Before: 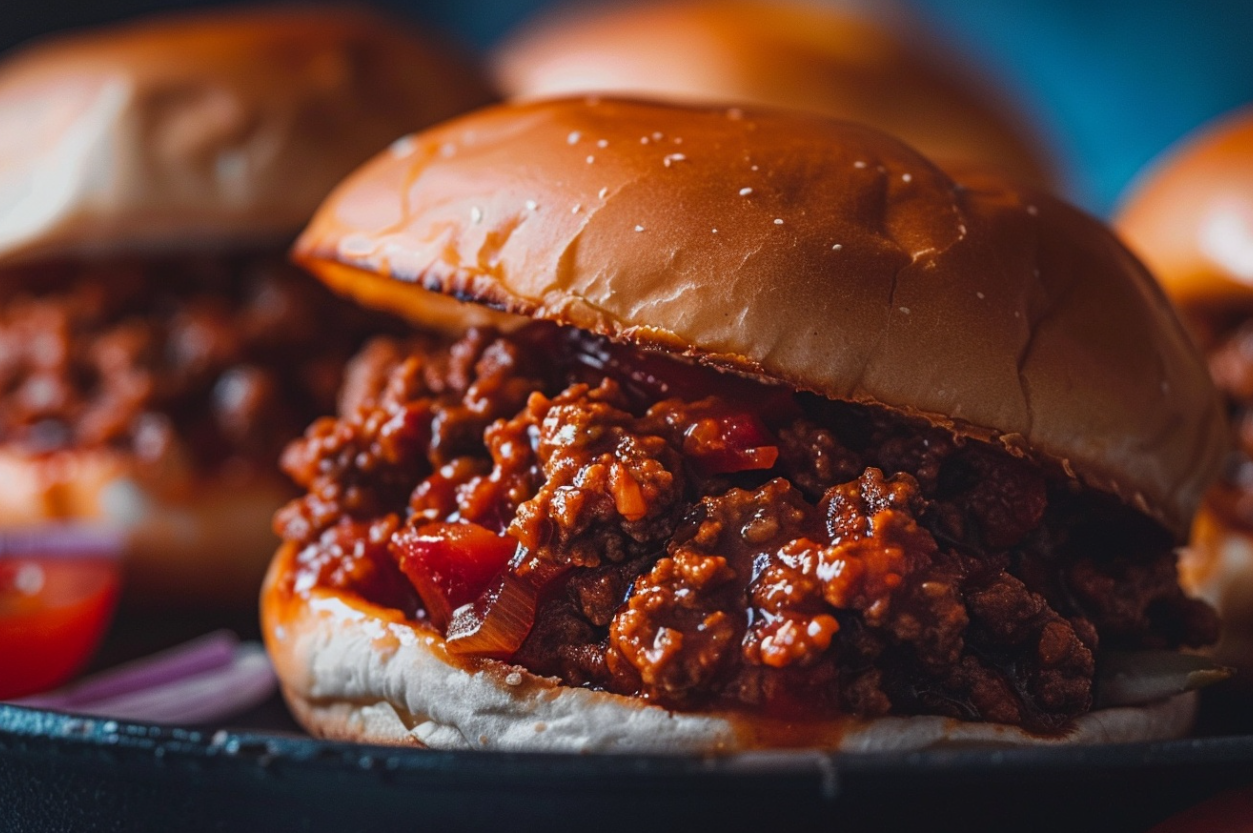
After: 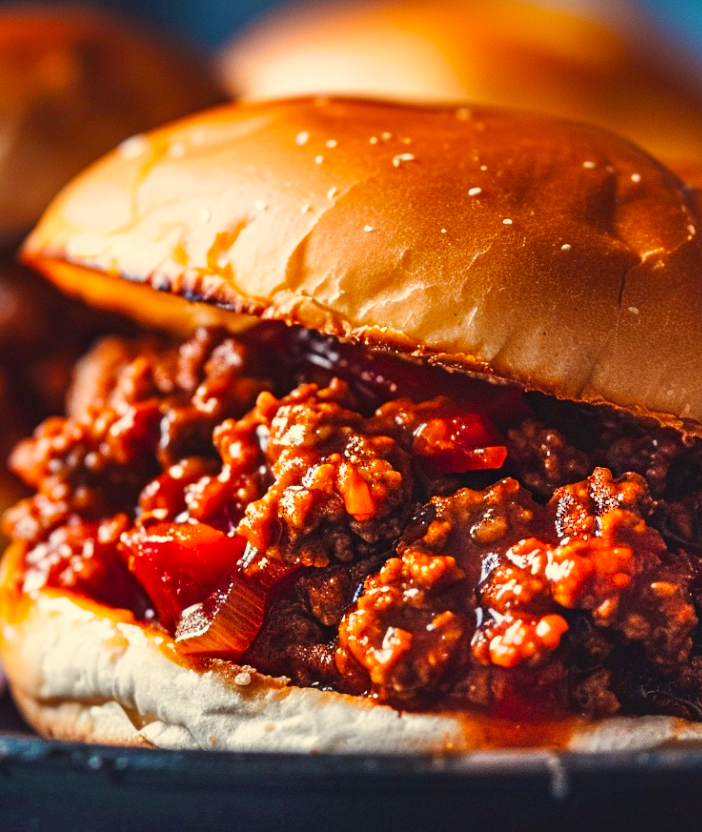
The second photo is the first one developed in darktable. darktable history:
contrast brightness saturation: contrast -0.02, brightness -0.01, saturation 0.03
crop: left 21.674%, right 22.086%
color correction: highlights a* 1.39, highlights b* 17.83
base curve: curves: ch0 [(0, 0) (0.005, 0.002) (0.15, 0.3) (0.4, 0.7) (0.75, 0.95) (1, 1)], preserve colors none
shadows and highlights: white point adjustment 1, soften with gaussian
